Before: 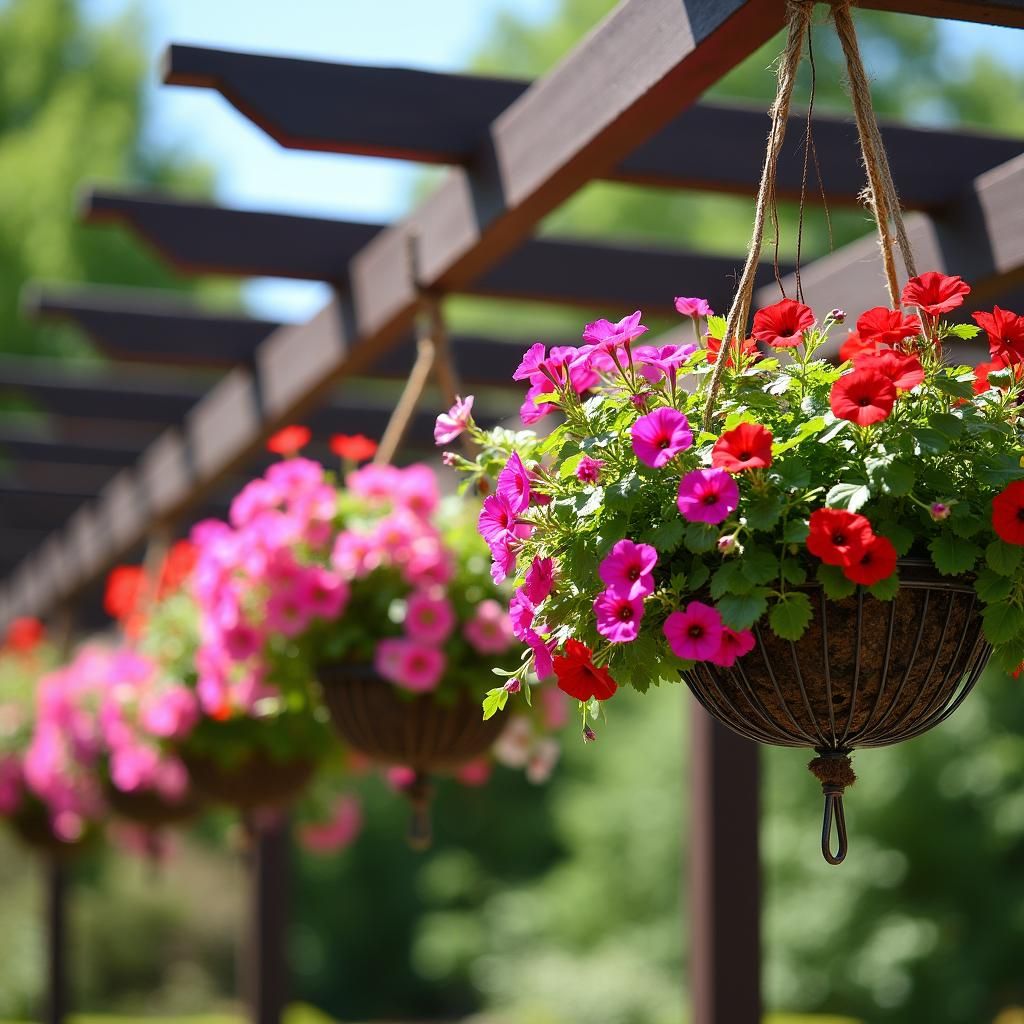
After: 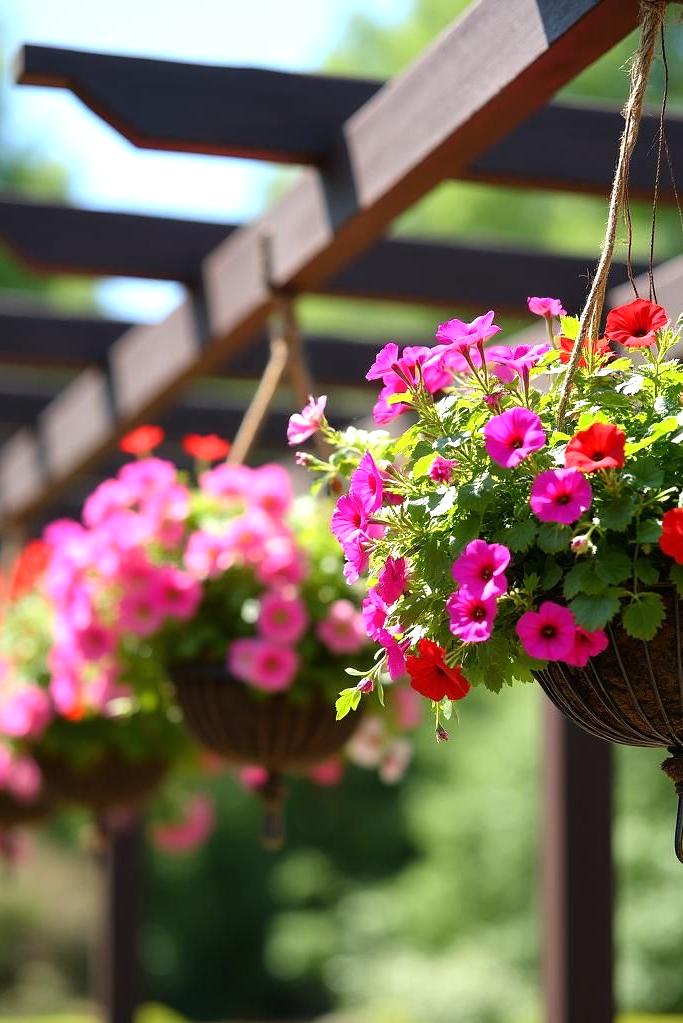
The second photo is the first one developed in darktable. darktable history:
tone equalizer: -8 EV -0.421 EV, -7 EV -0.382 EV, -6 EV -0.362 EV, -5 EV -0.234 EV, -3 EV 0.253 EV, -2 EV 0.361 EV, -1 EV 0.41 EV, +0 EV 0.431 EV
crop and rotate: left 14.414%, right 18.823%
